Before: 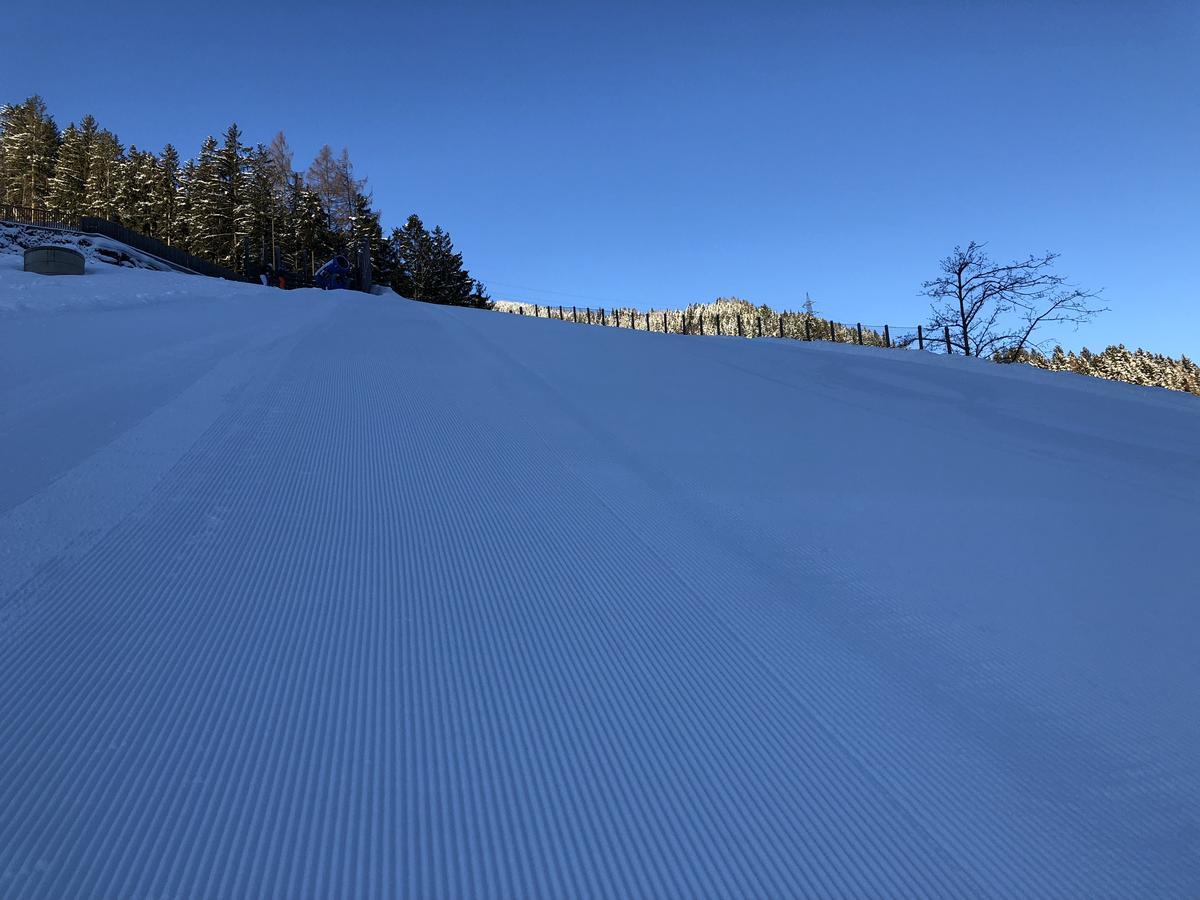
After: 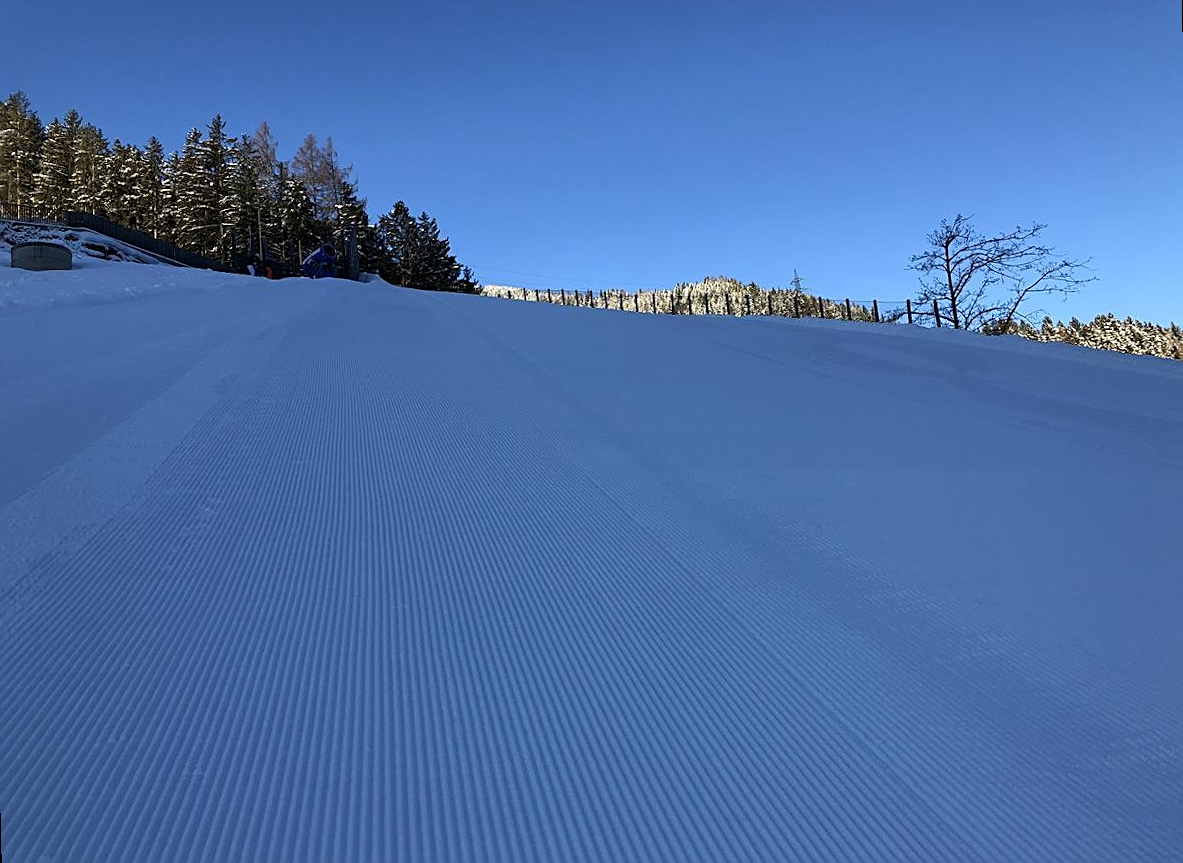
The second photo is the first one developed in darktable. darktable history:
rotate and perspective: rotation -1.42°, crop left 0.016, crop right 0.984, crop top 0.035, crop bottom 0.965
sharpen: on, module defaults
white balance: red 1, blue 1
